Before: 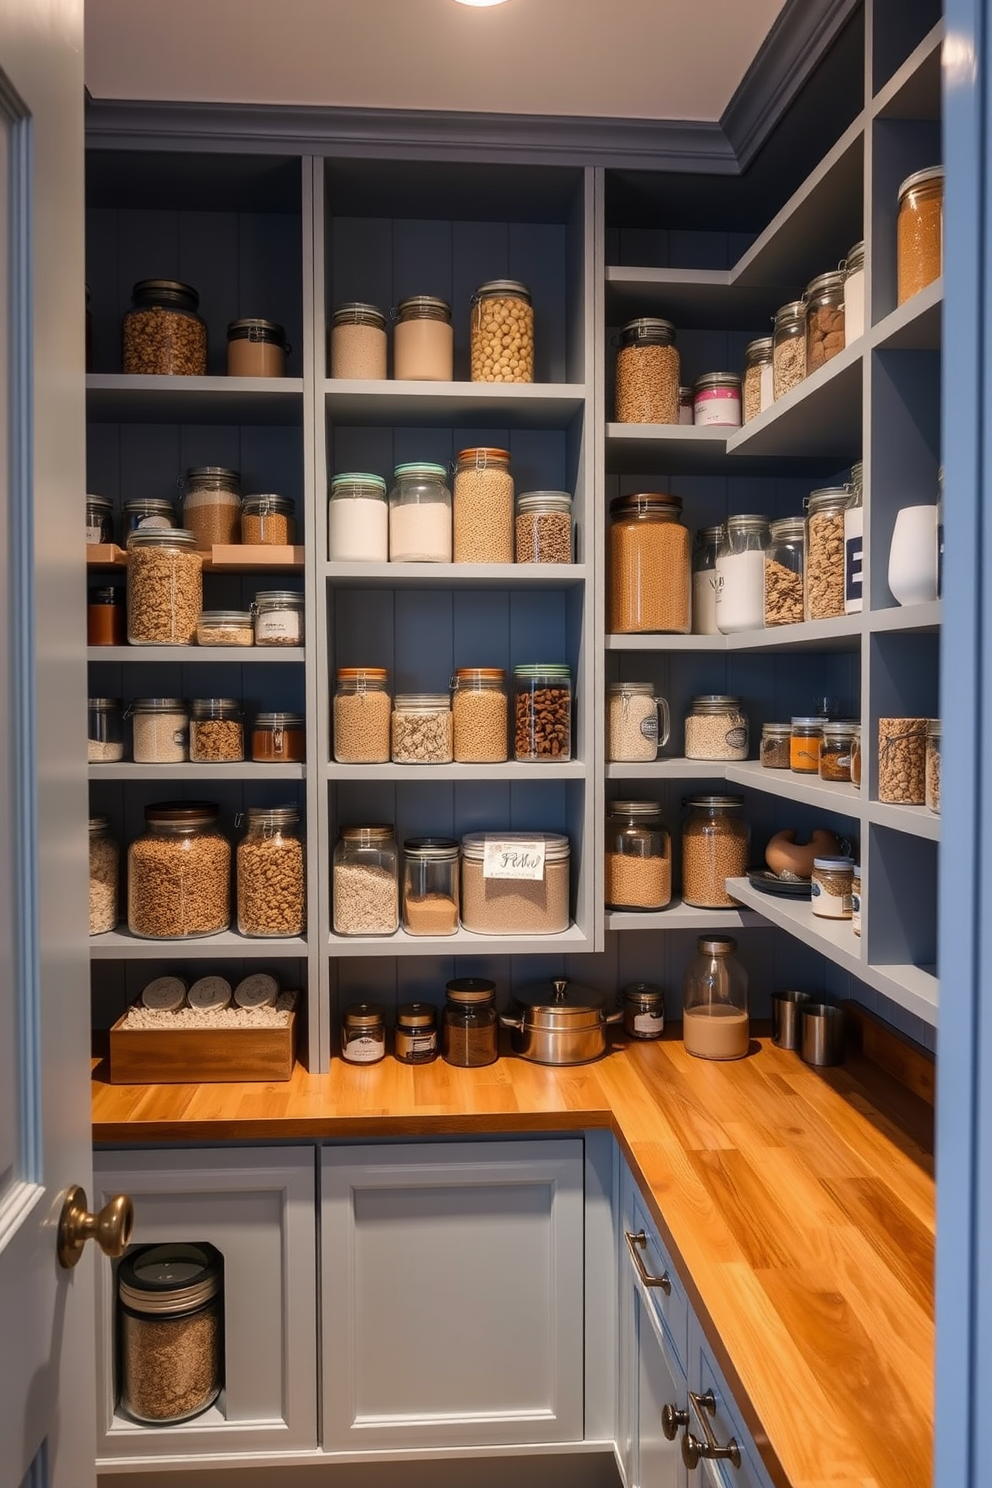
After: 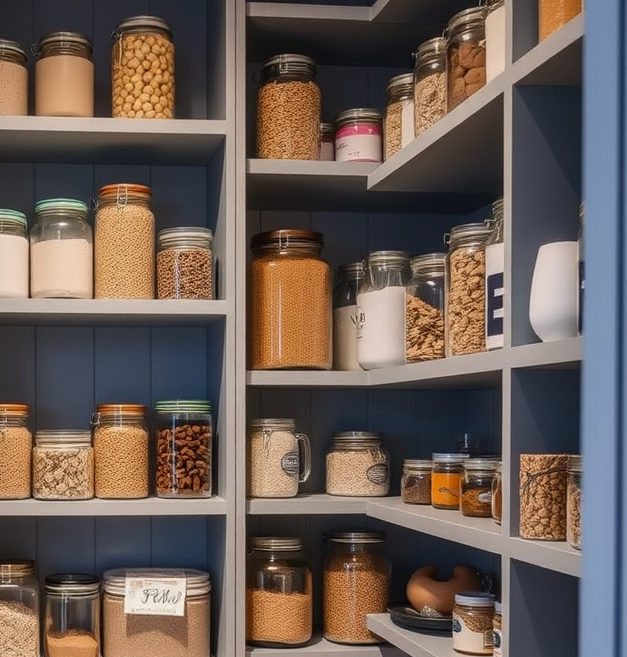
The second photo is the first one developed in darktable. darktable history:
crop: left 36.276%, top 17.796%, right 0.448%, bottom 38.045%
contrast brightness saturation: contrast 0.027, brightness -0.041
local contrast: detail 110%
